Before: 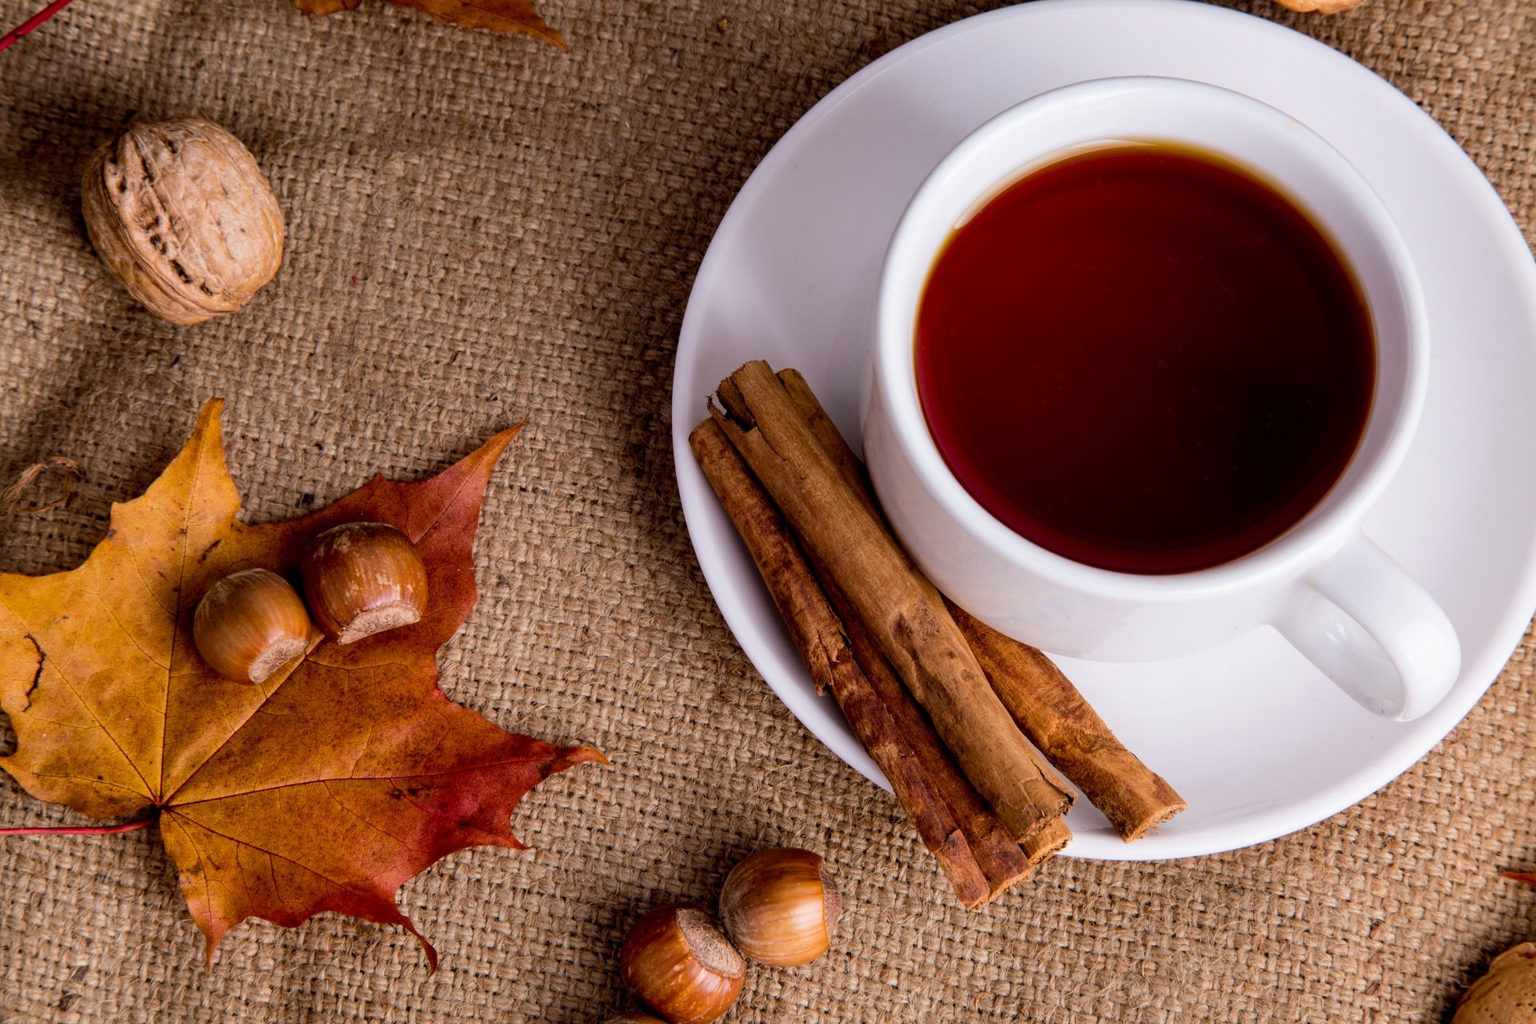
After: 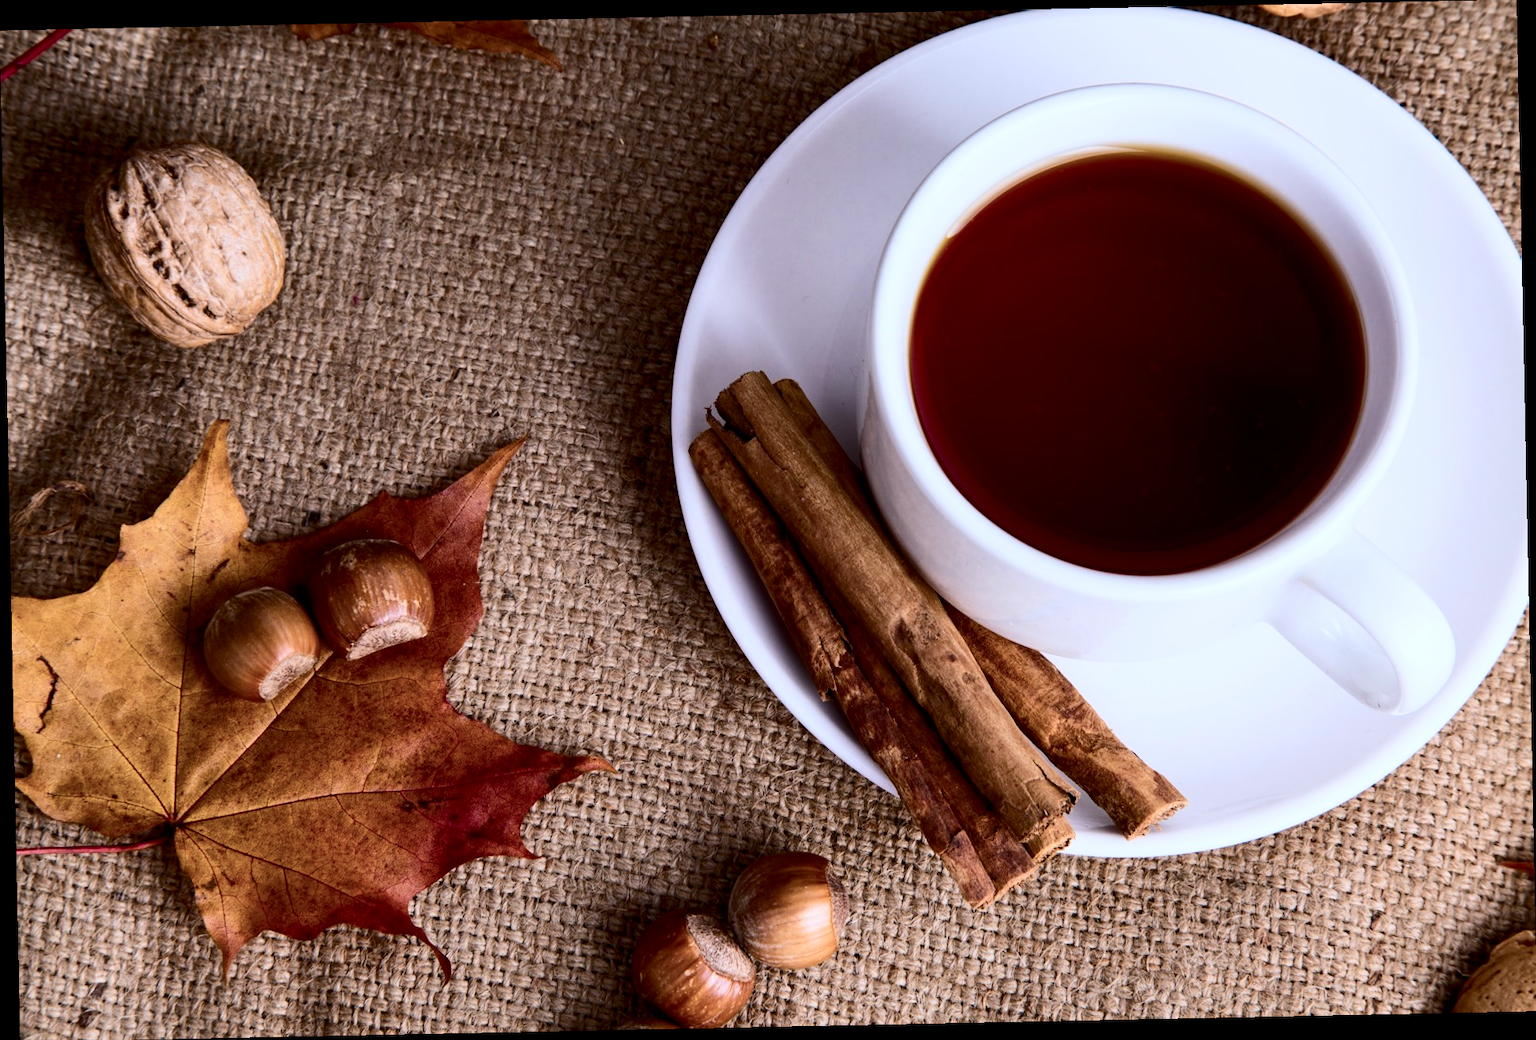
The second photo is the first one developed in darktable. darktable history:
color calibration: illuminant as shot in camera, x 0.369, y 0.376, temperature 4328.46 K, gamut compression 3
contrast brightness saturation: contrast 0.28
rotate and perspective: rotation -1.17°, automatic cropping off
